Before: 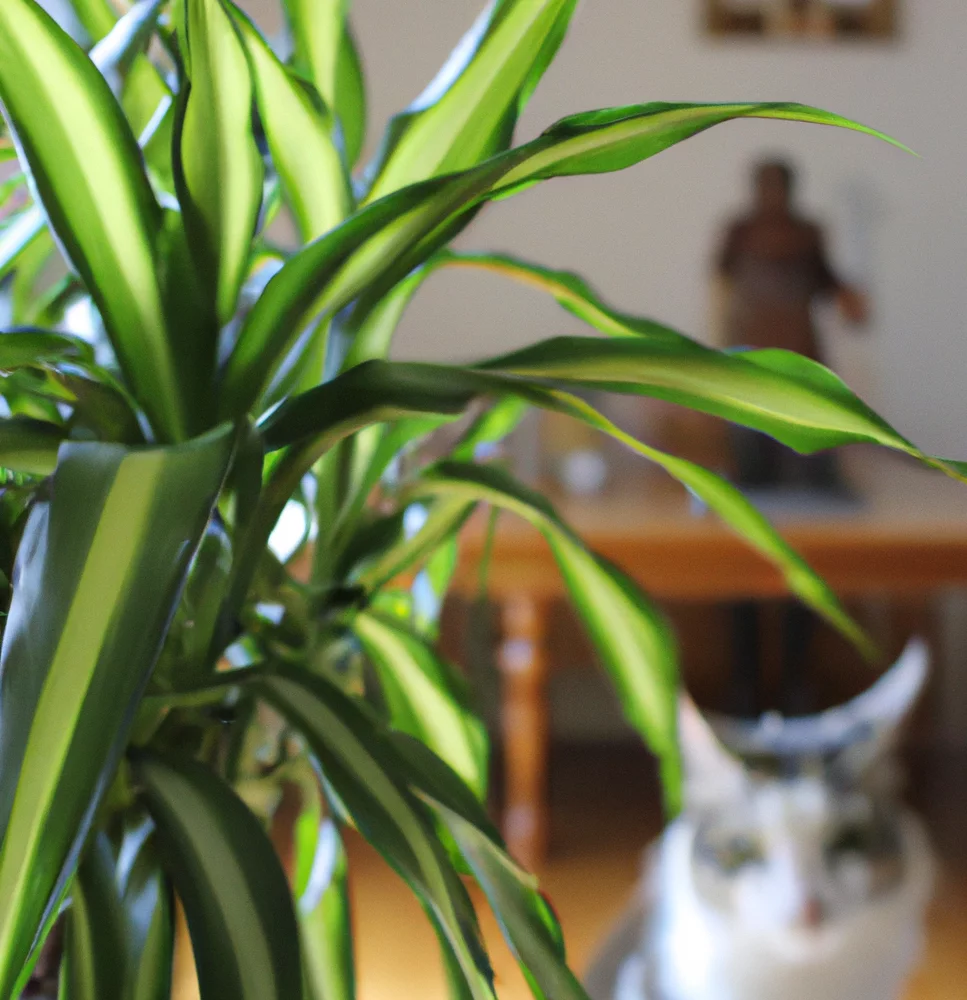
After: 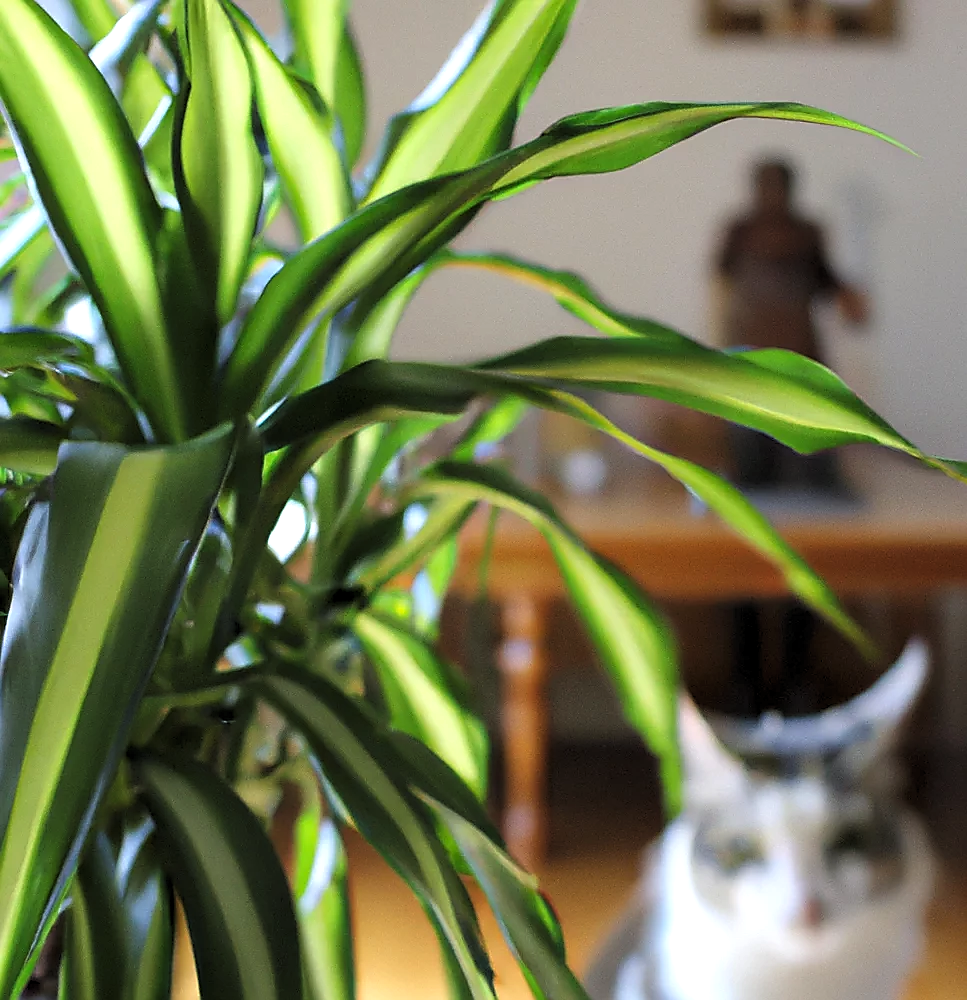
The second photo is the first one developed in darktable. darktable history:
levels: levels [0.062, 0.494, 0.925]
sharpen: radius 1.399, amount 1.262, threshold 0.673
